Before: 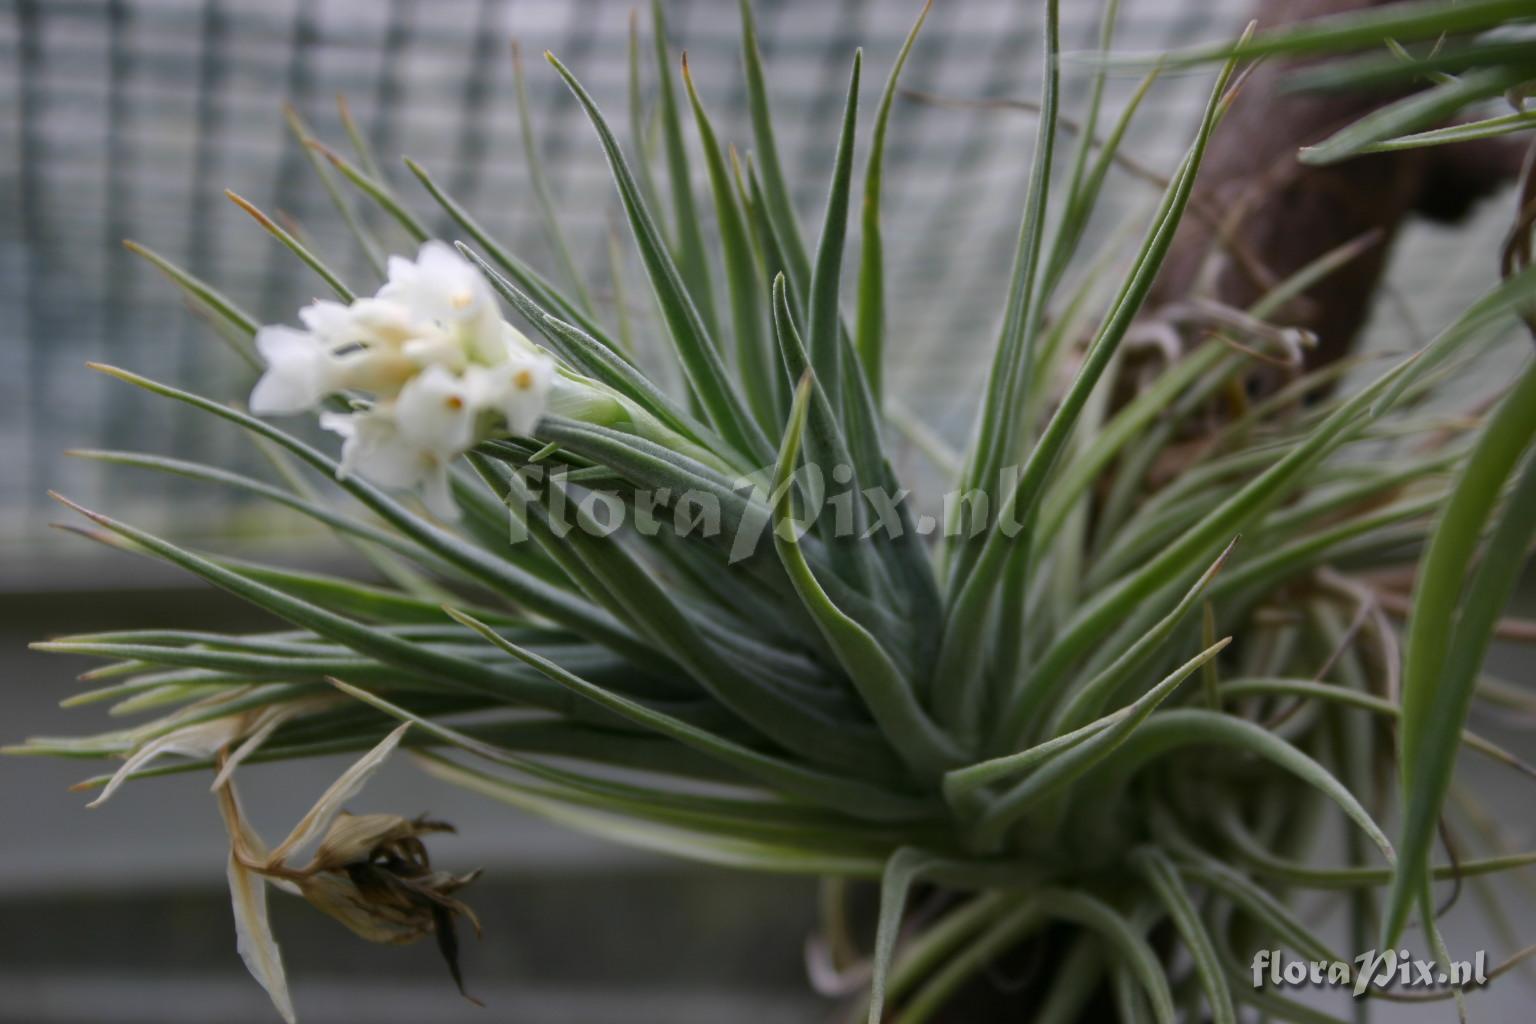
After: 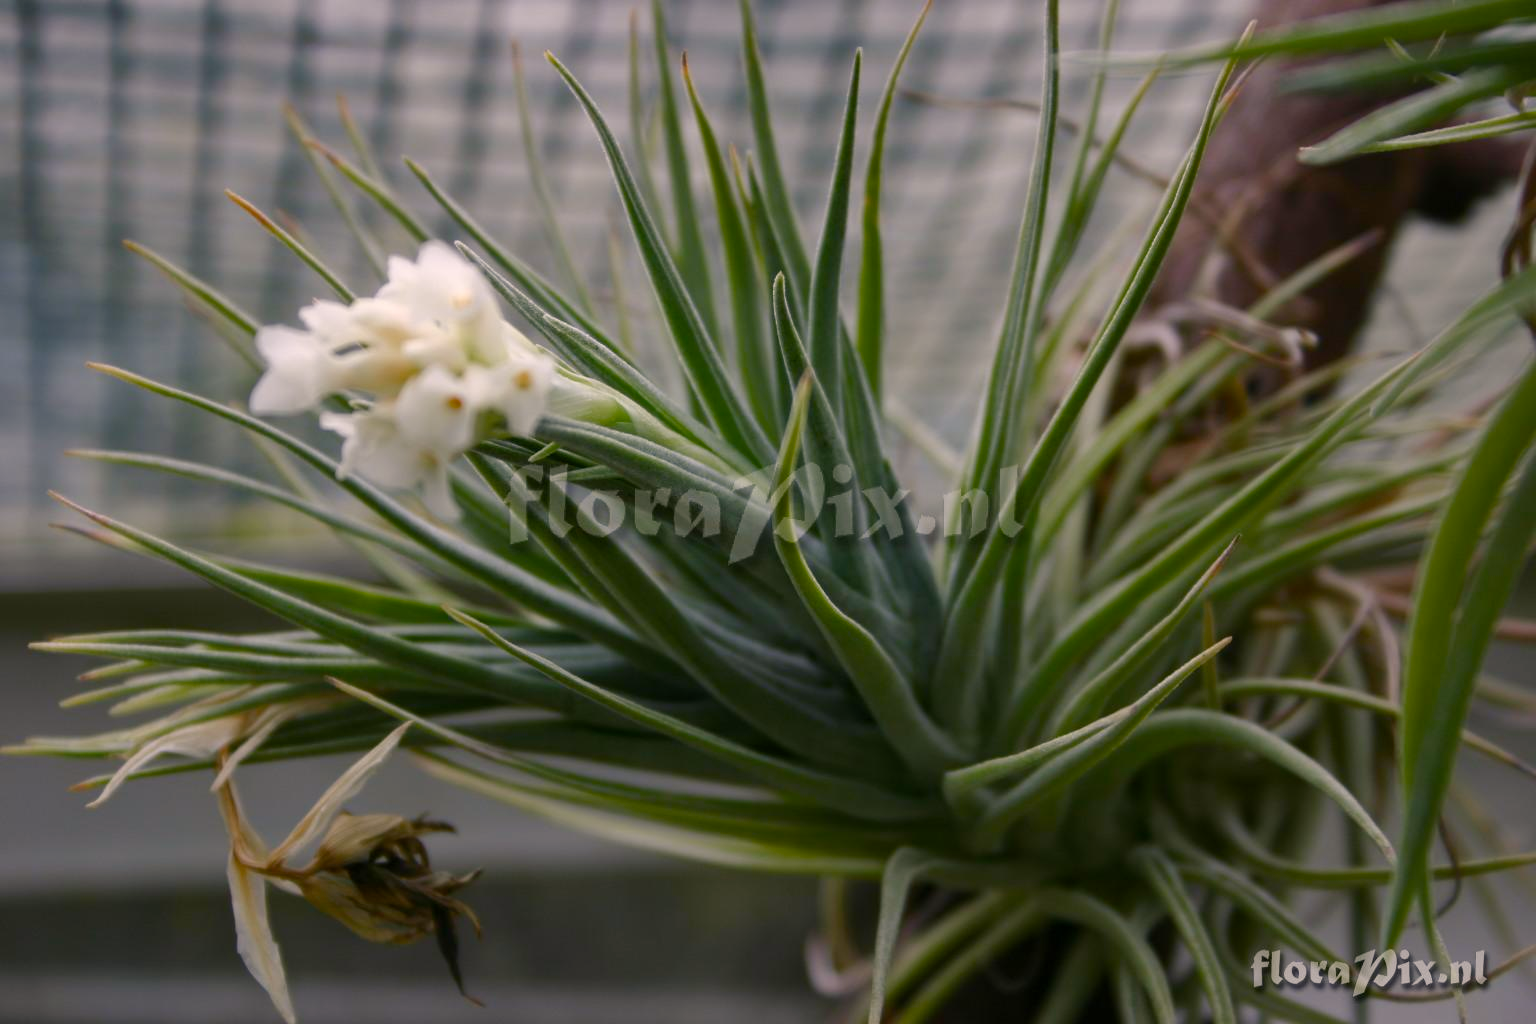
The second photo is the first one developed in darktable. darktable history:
color balance rgb: highlights gain › chroma 3.855%, highlights gain › hue 58.41°, perceptual saturation grading › global saturation 20%, perceptual saturation grading › highlights -49.312%, perceptual saturation grading › shadows 24.899%, global vibrance 20%
